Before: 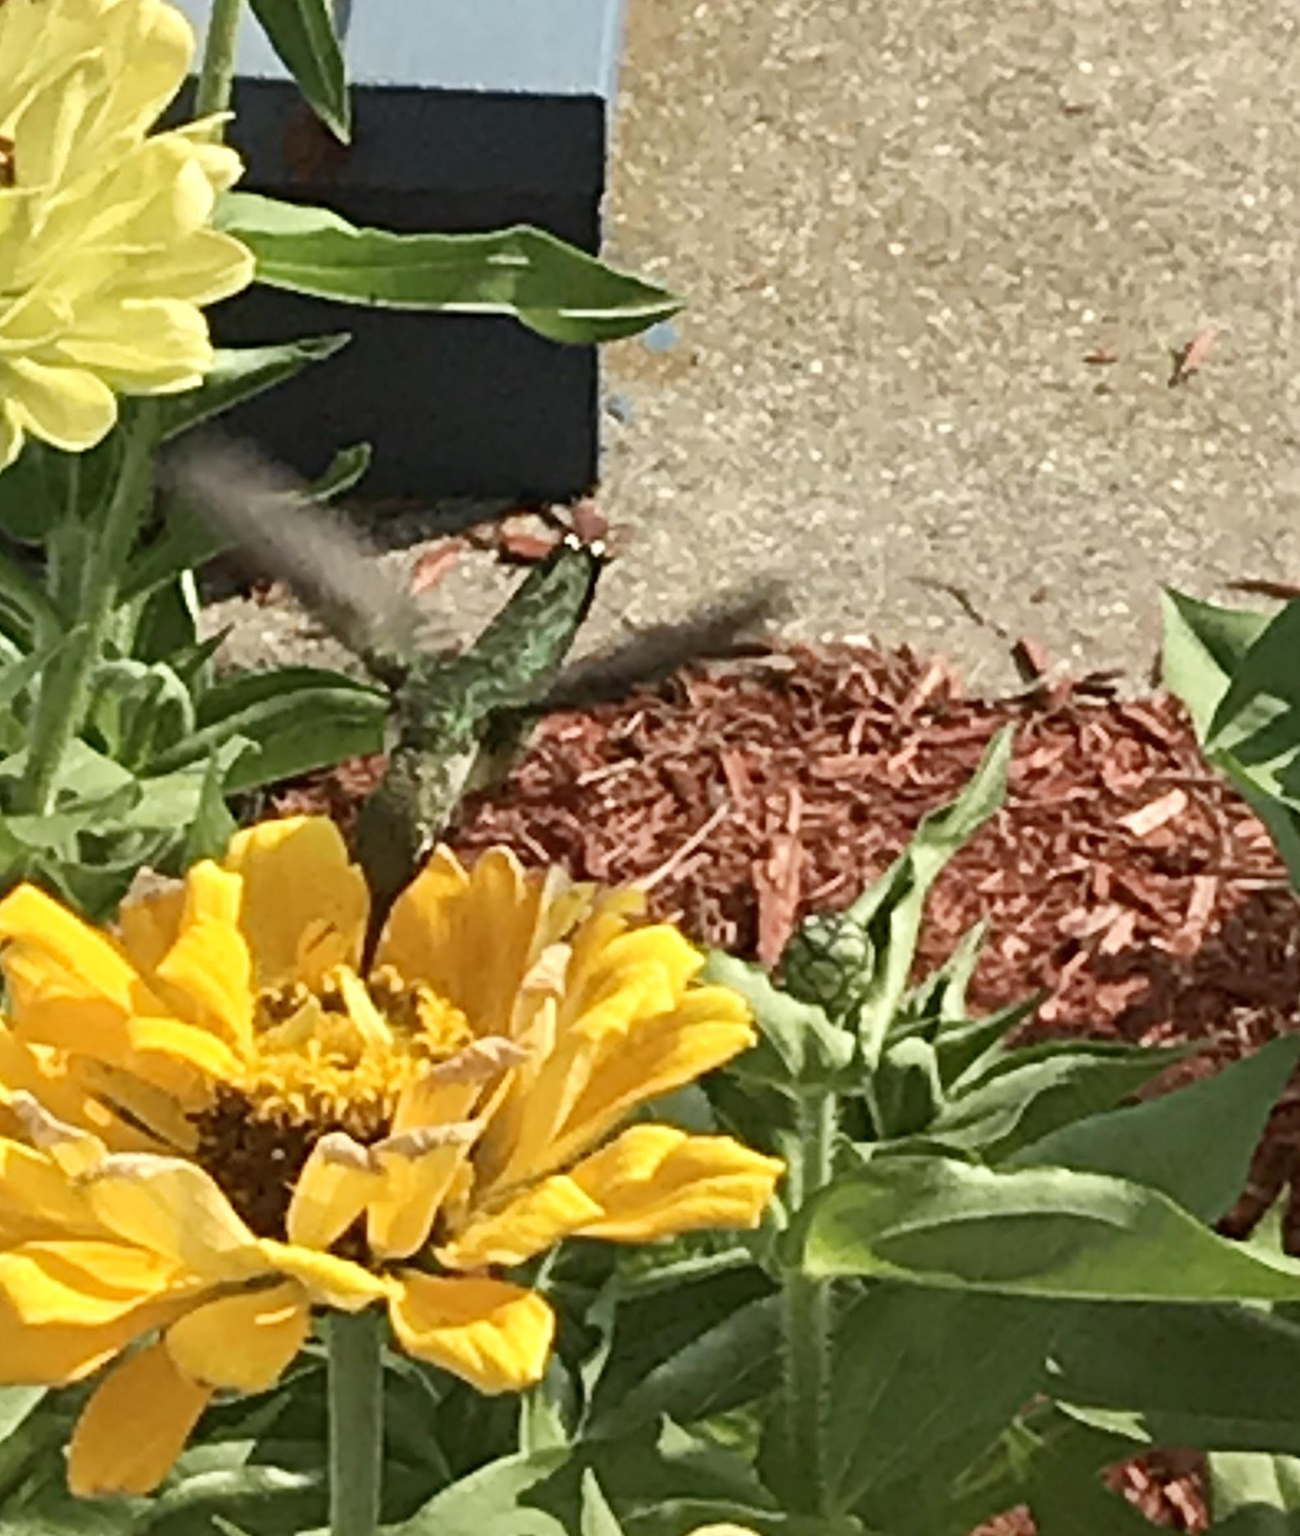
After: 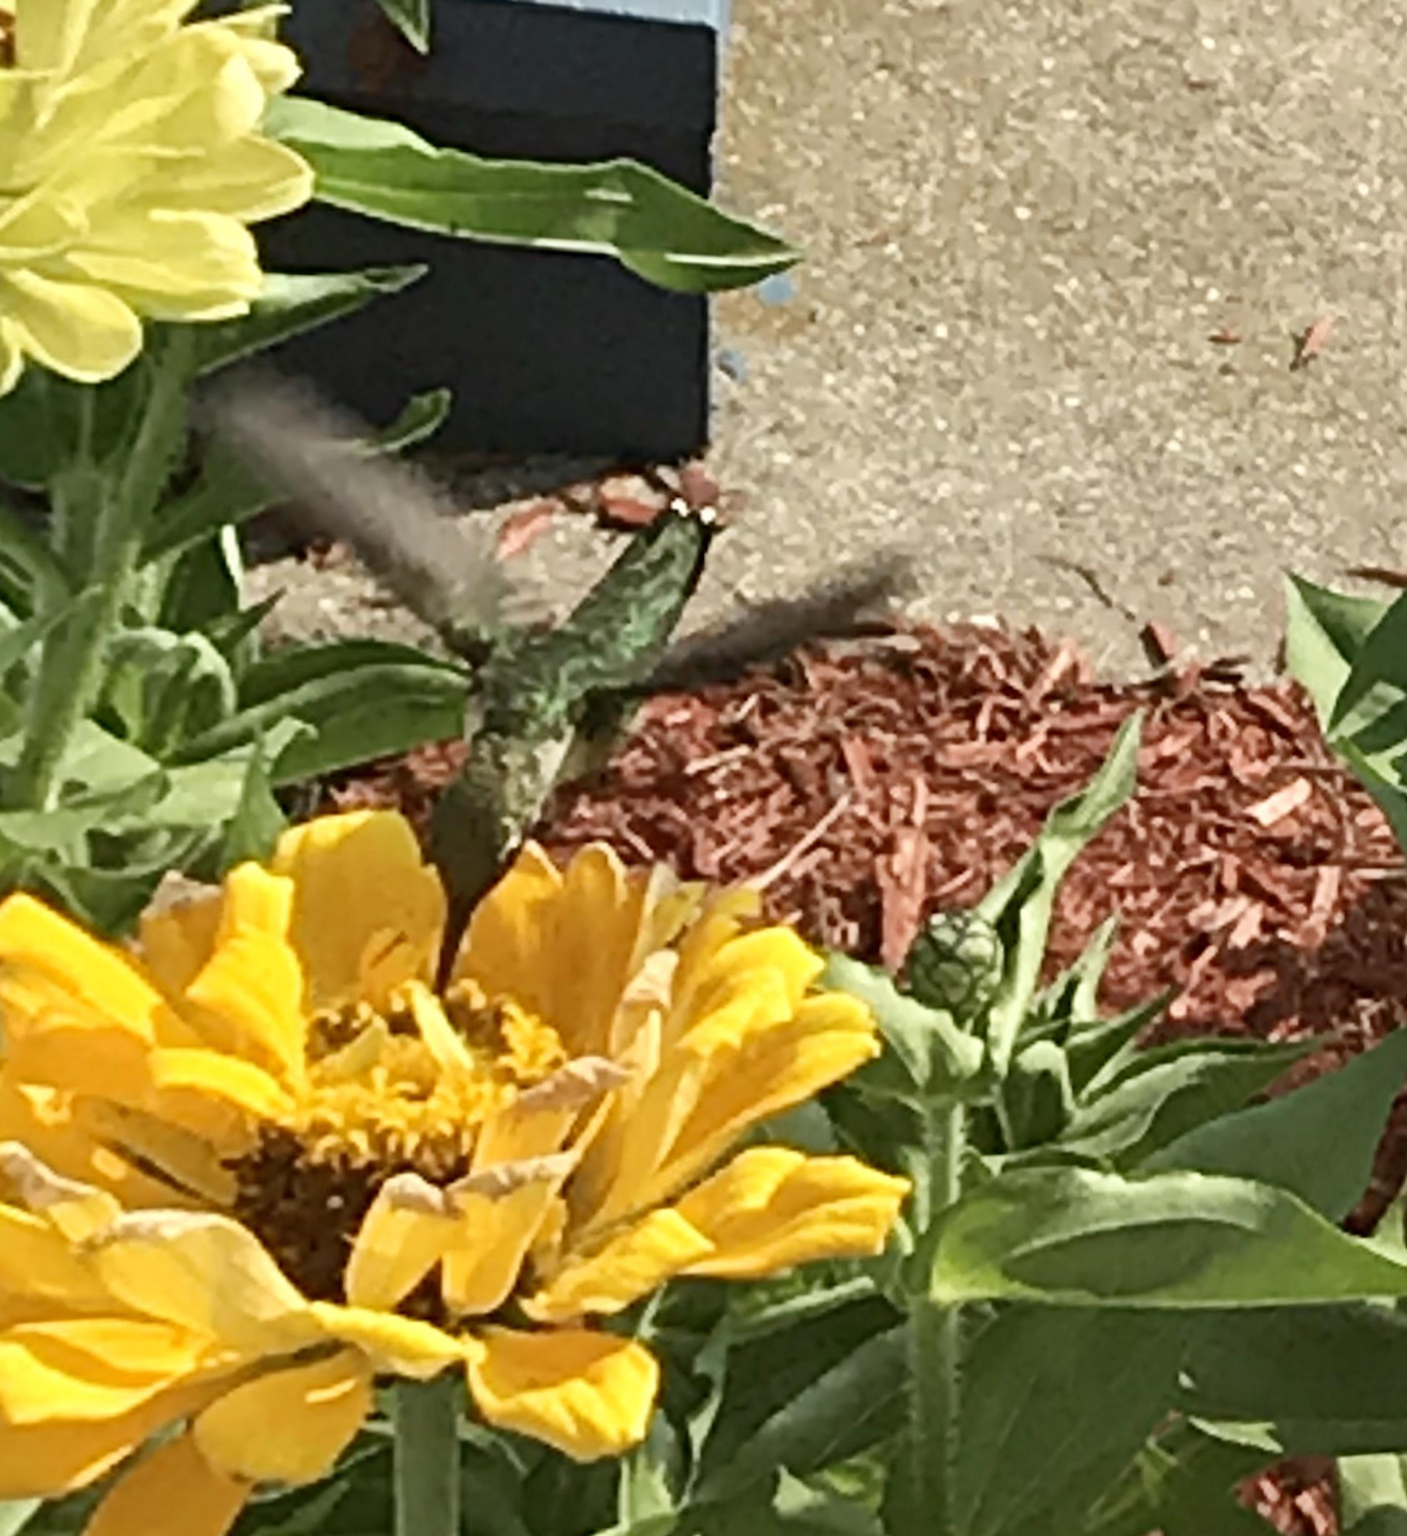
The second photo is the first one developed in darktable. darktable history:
lowpass: radius 0.5, unbound 0
rotate and perspective: rotation -0.013°, lens shift (vertical) -0.027, lens shift (horizontal) 0.178, crop left 0.016, crop right 0.989, crop top 0.082, crop bottom 0.918
